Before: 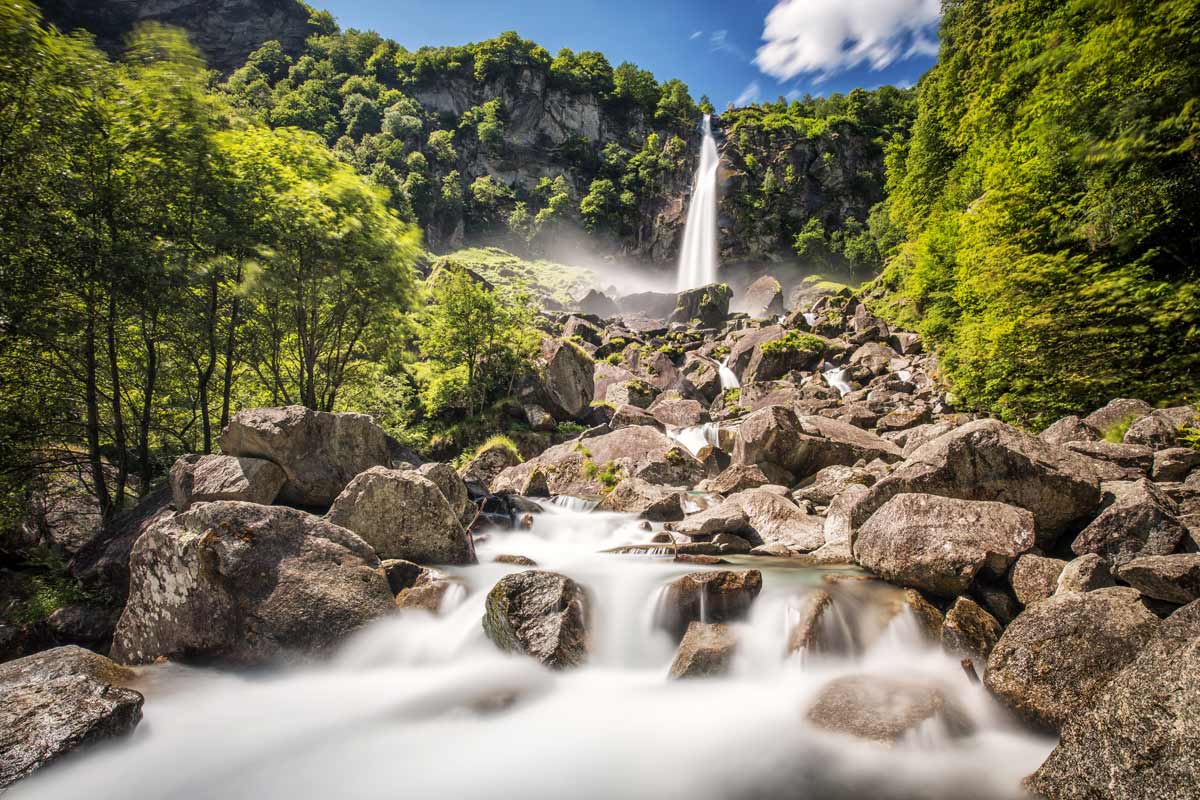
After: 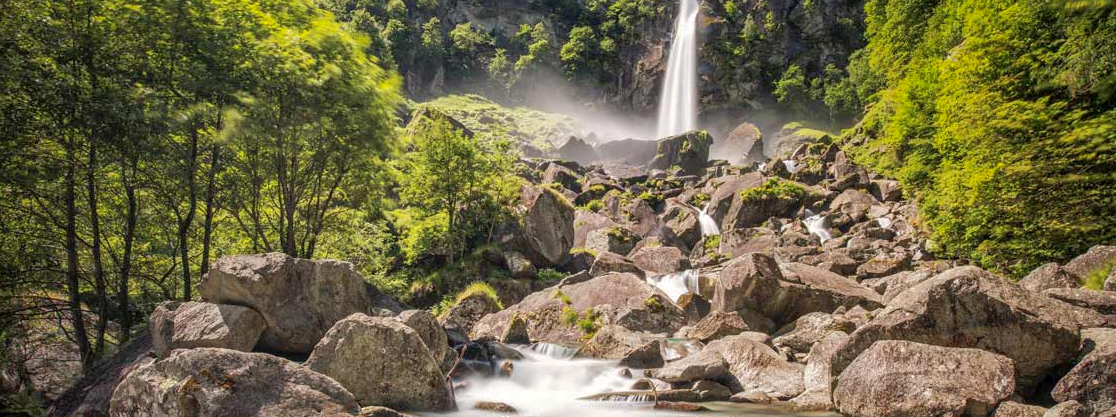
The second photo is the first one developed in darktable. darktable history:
crop: left 1.744%, top 19.225%, right 5.069%, bottom 28.357%
shadows and highlights: on, module defaults
